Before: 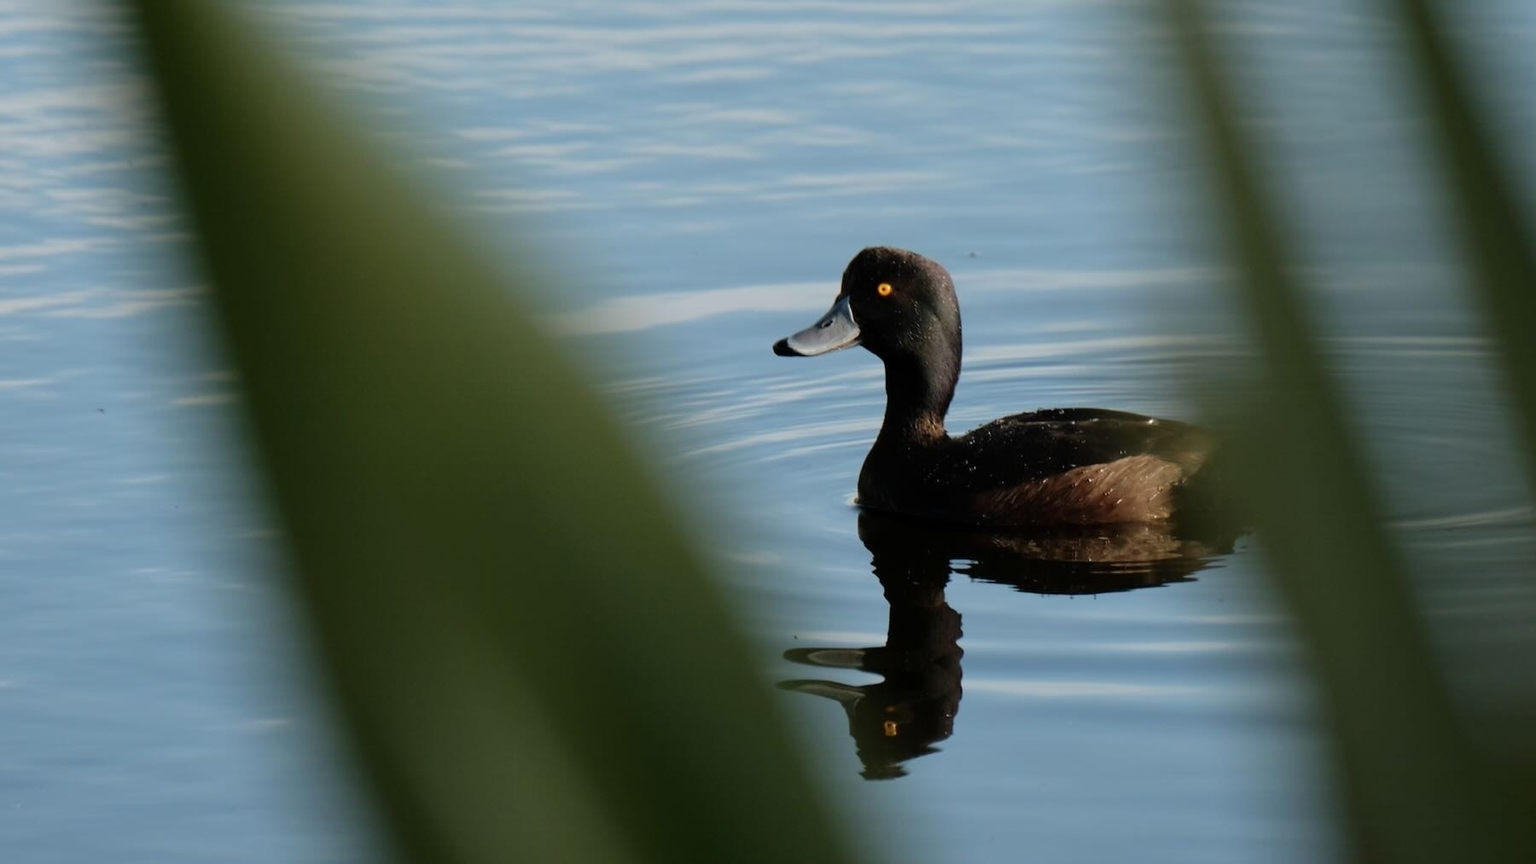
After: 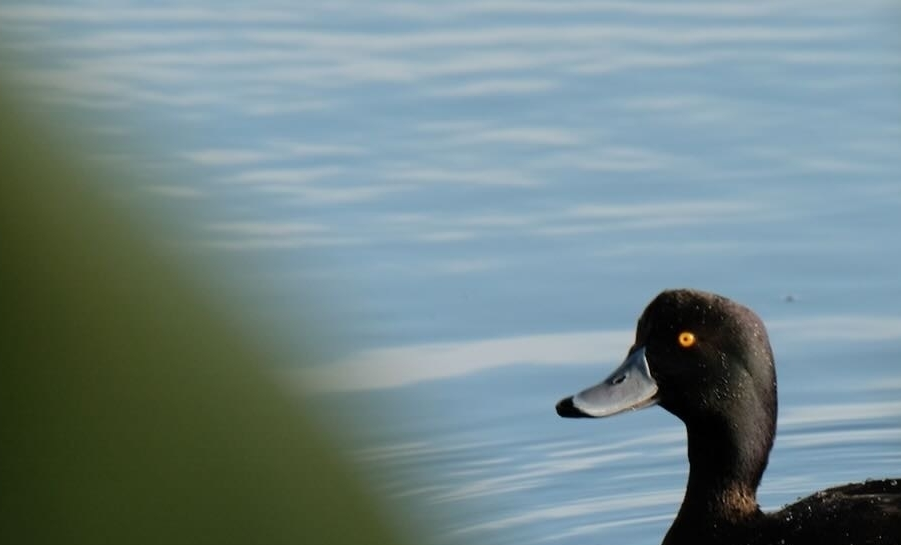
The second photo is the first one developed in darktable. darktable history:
crop: left 19.479%, right 30.449%, bottom 46.137%
